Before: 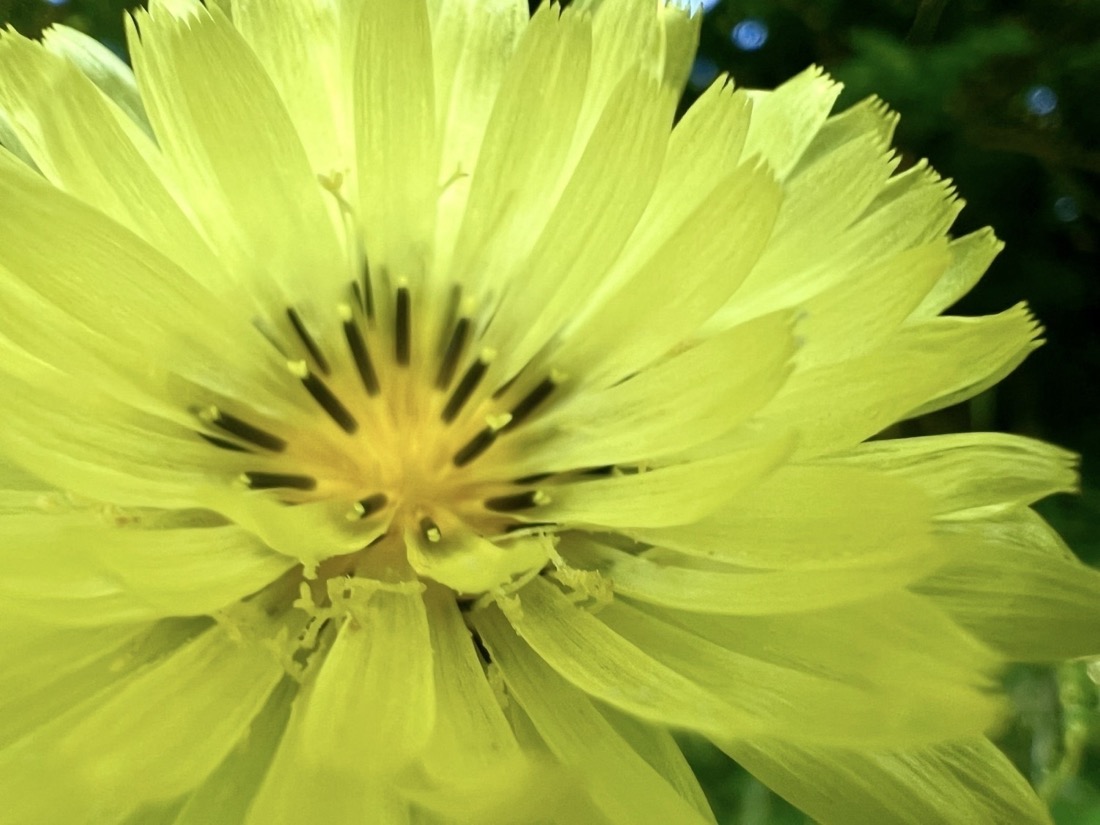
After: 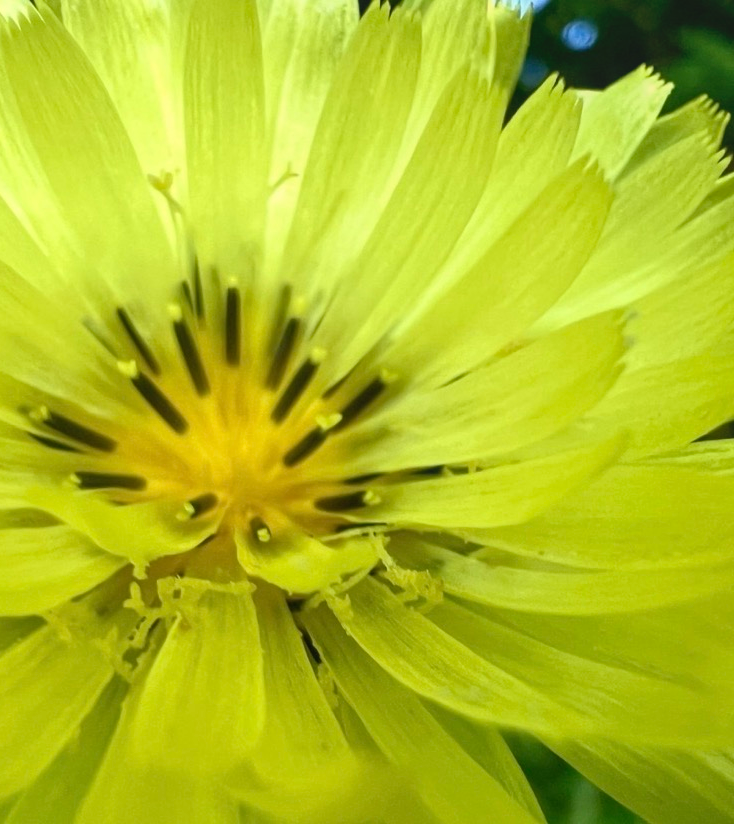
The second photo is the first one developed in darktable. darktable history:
crop and rotate: left 15.505%, right 17.717%
local contrast: detail 109%
